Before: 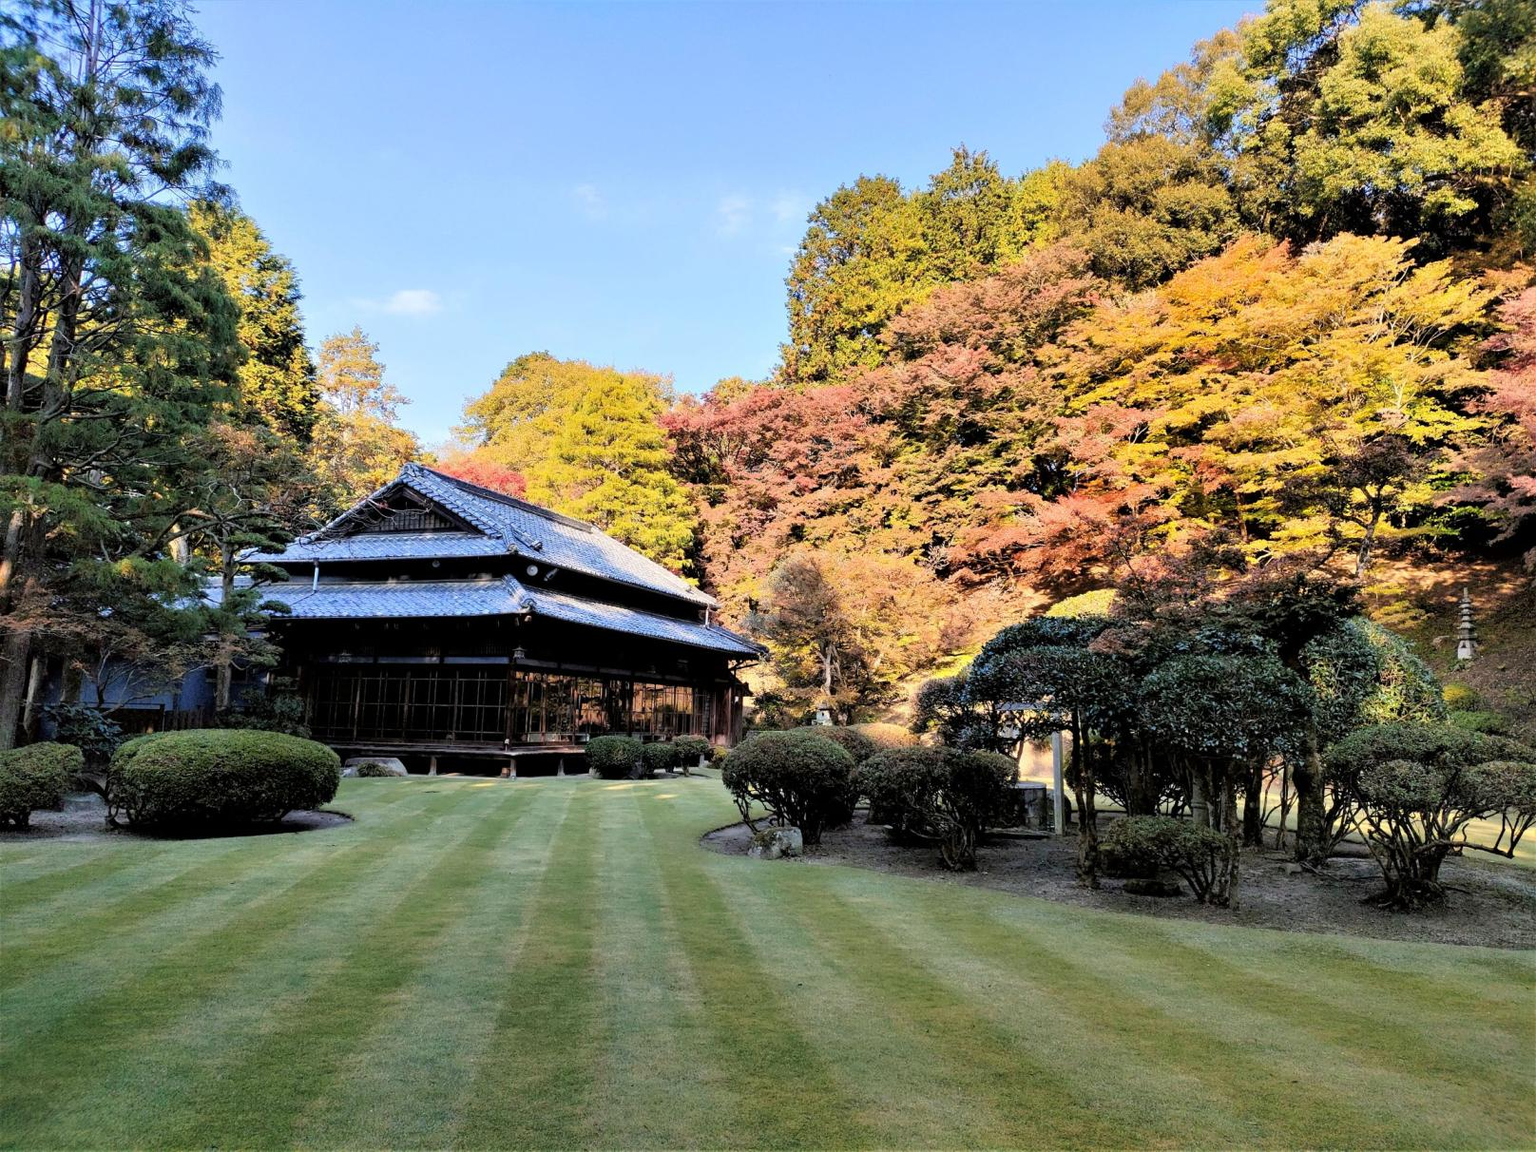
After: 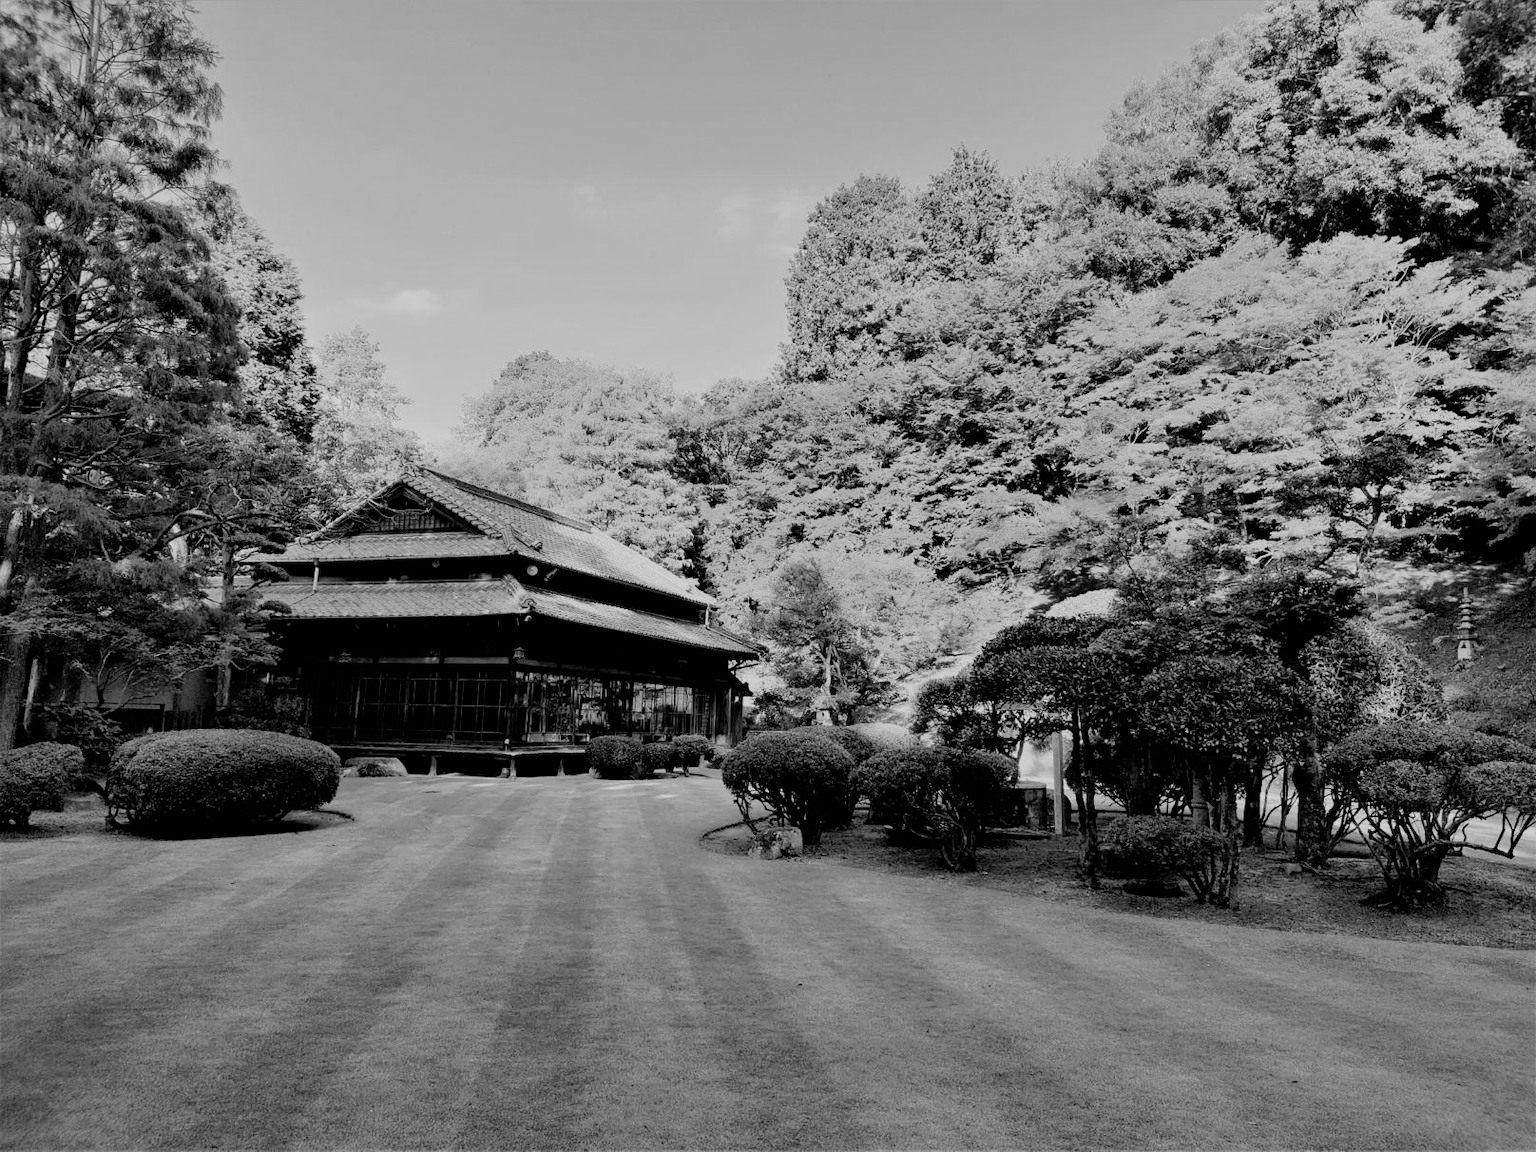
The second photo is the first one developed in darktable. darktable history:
monochrome: on, module defaults
filmic rgb: black relative exposure -7.65 EV, white relative exposure 4.56 EV, hardness 3.61, color science v6 (2022)
